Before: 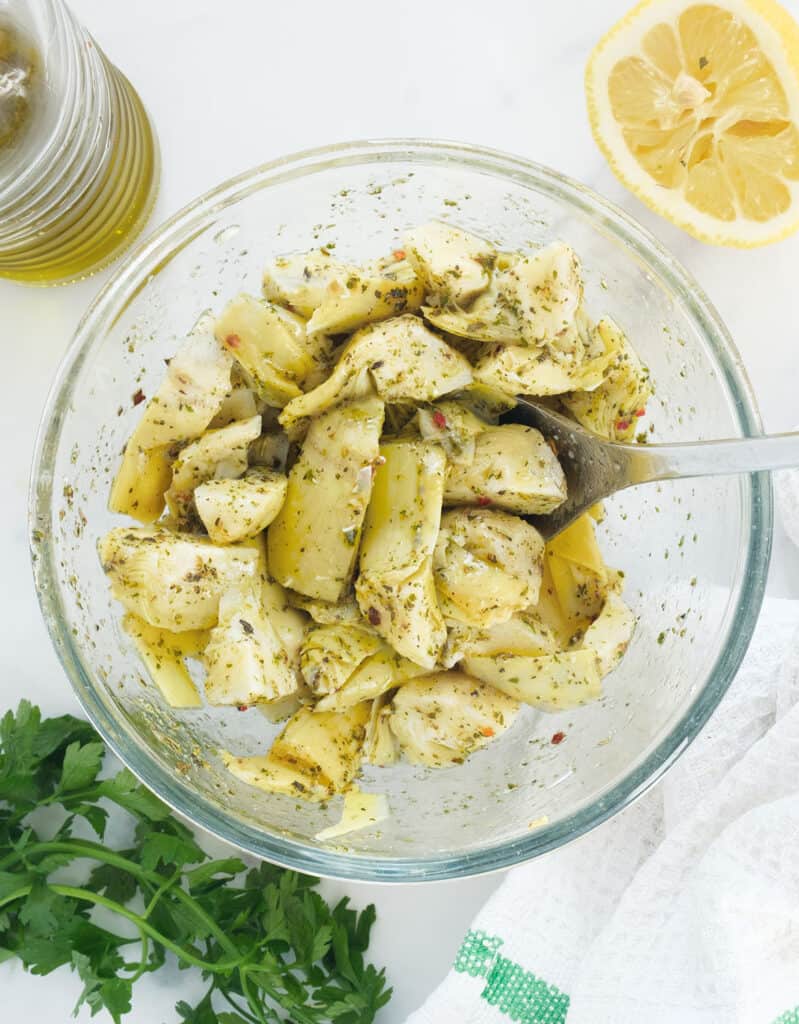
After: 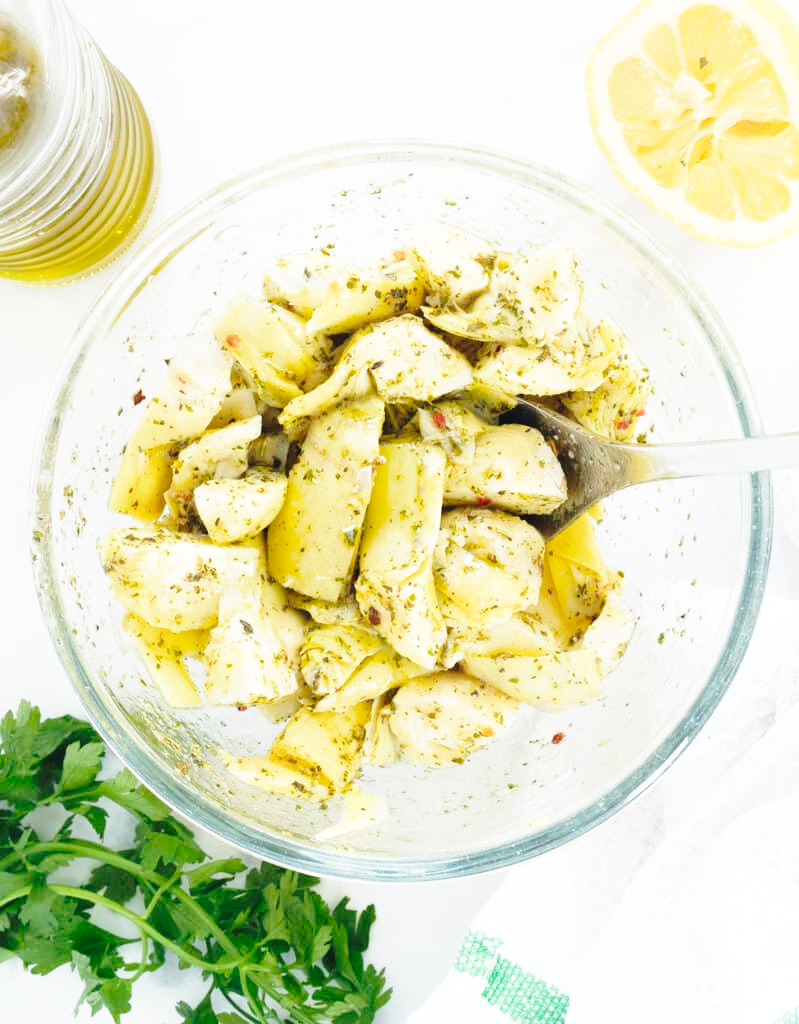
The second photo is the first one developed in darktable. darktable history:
base curve: curves: ch0 [(0, 0) (0.032, 0.037) (0.105, 0.228) (0.435, 0.76) (0.856, 0.983) (1, 1)], preserve colors none
